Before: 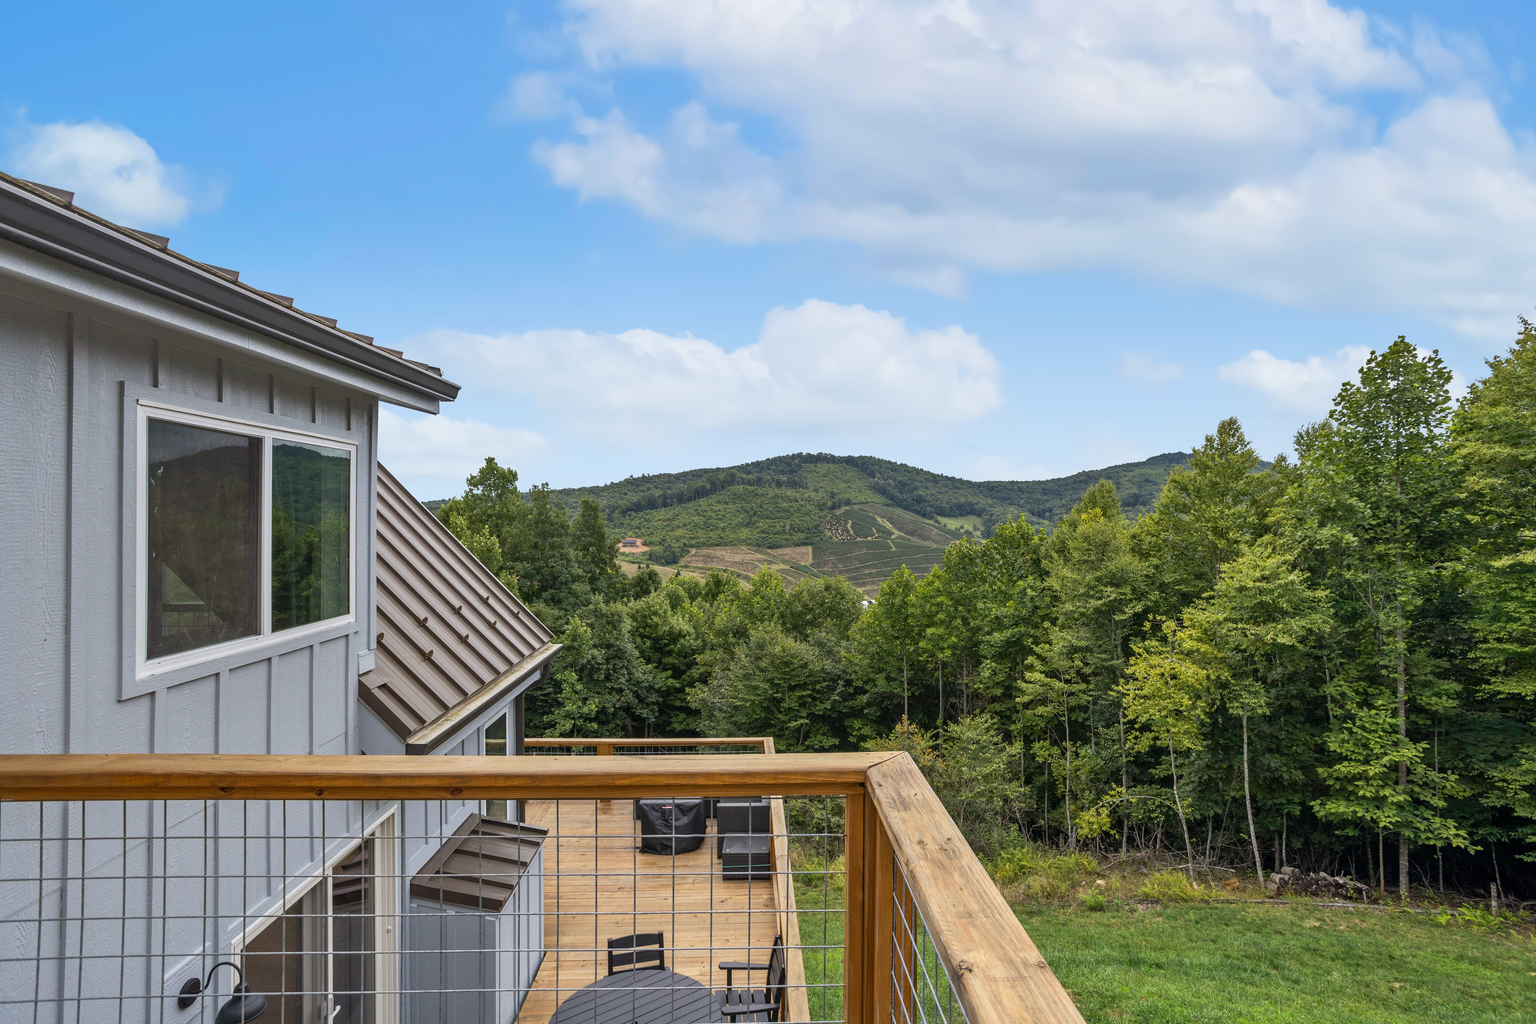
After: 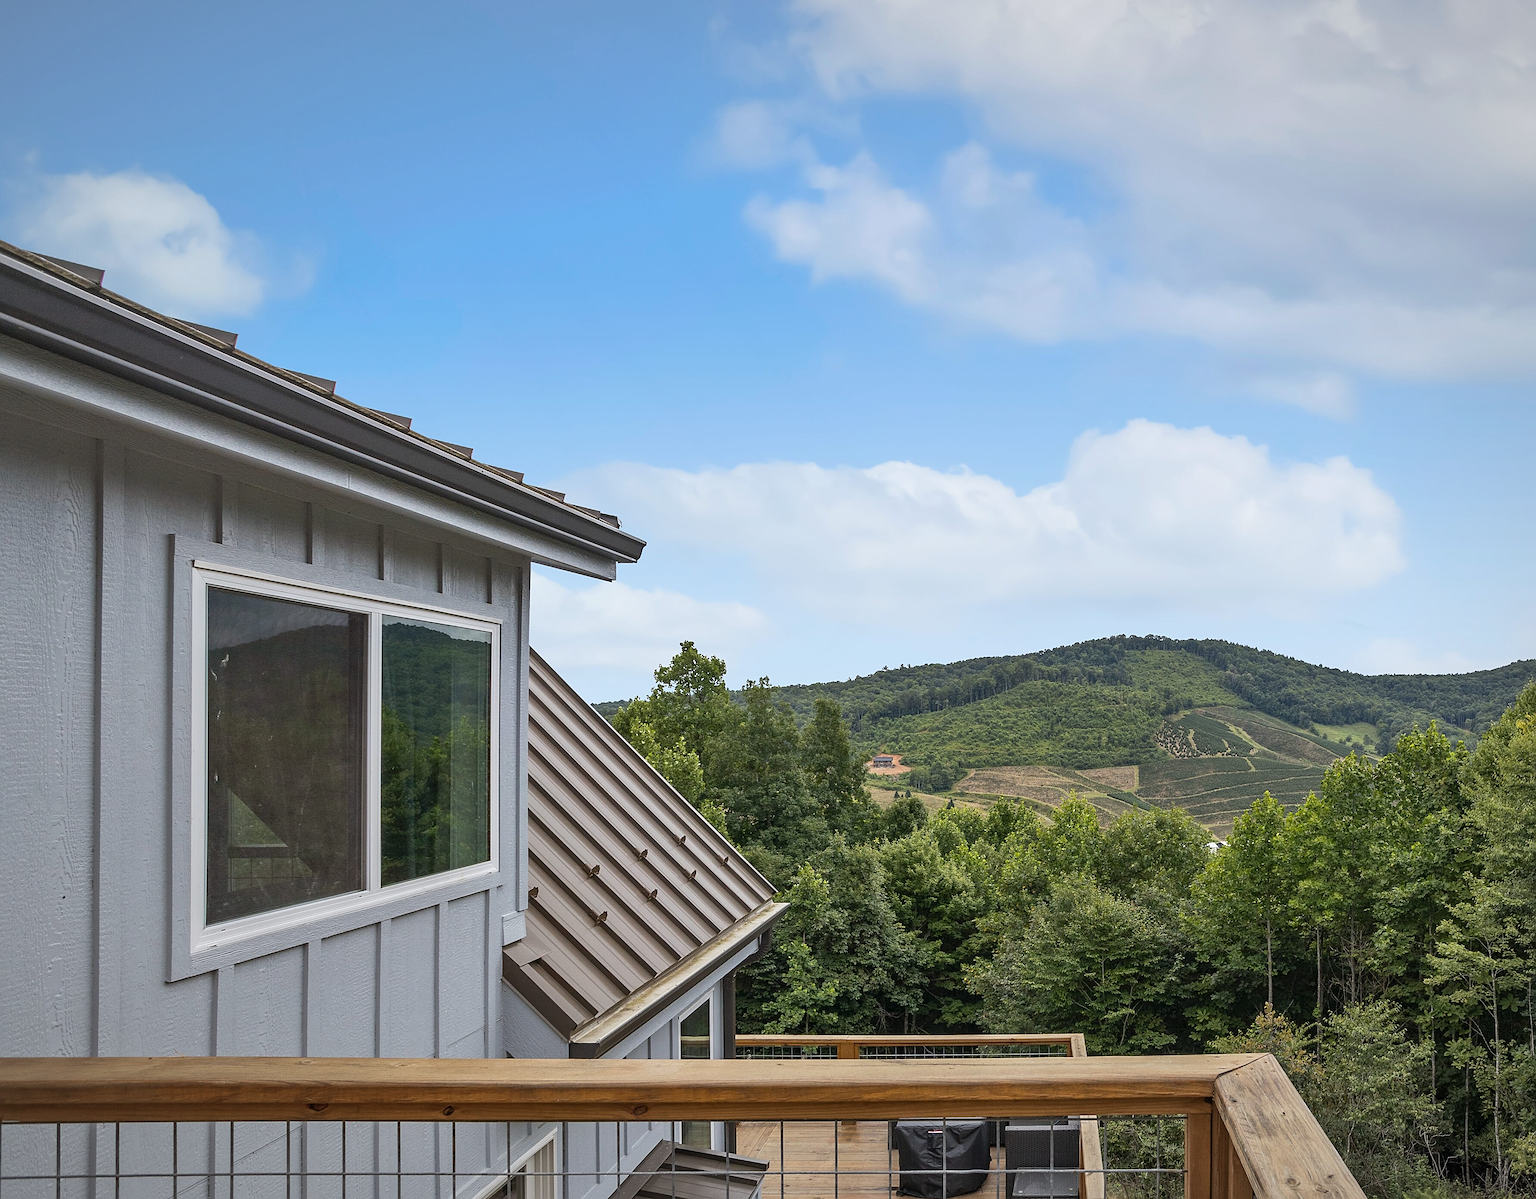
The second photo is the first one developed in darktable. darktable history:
crop: right 28.654%, bottom 16.437%
vignetting: fall-off radius 100.35%, brightness -0.469, width/height ratio 1.345
sharpen: on, module defaults
